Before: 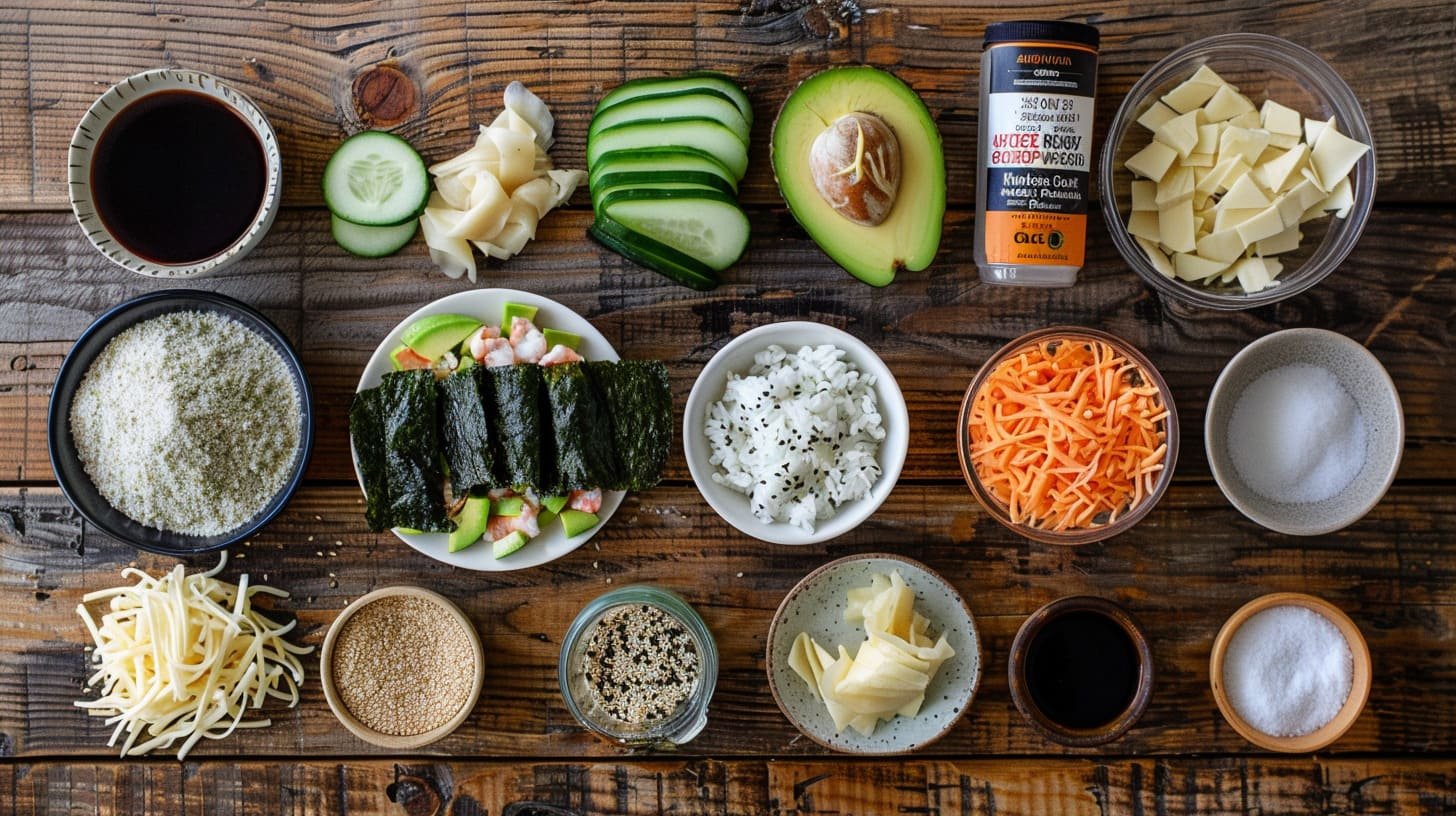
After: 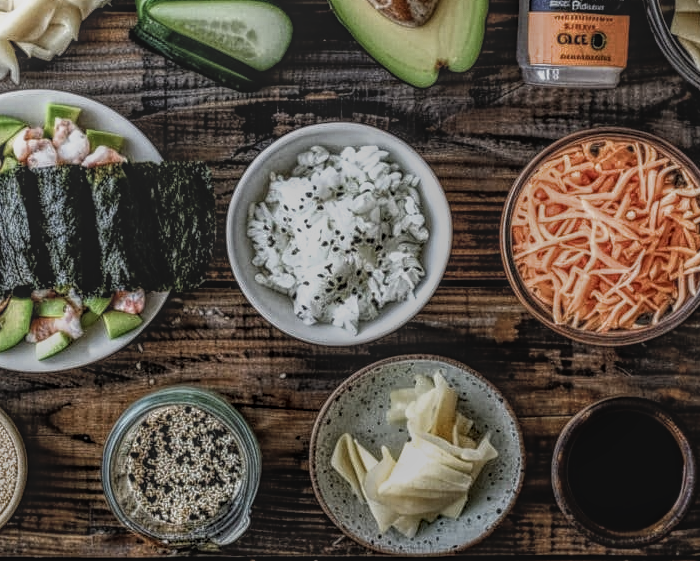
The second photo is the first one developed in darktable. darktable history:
crop: left 31.414%, top 24.464%, right 20.472%, bottom 6.584%
filmic rgb: black relative exposure -7.99 EV, white relative exposure 2.2 EV, hardness 6.89
contrast brightness saturation: contrast 0.097, saturation -0.353
local contrast: highlights 20%, shadows 28%, detail 201%, midtone range 0.2
